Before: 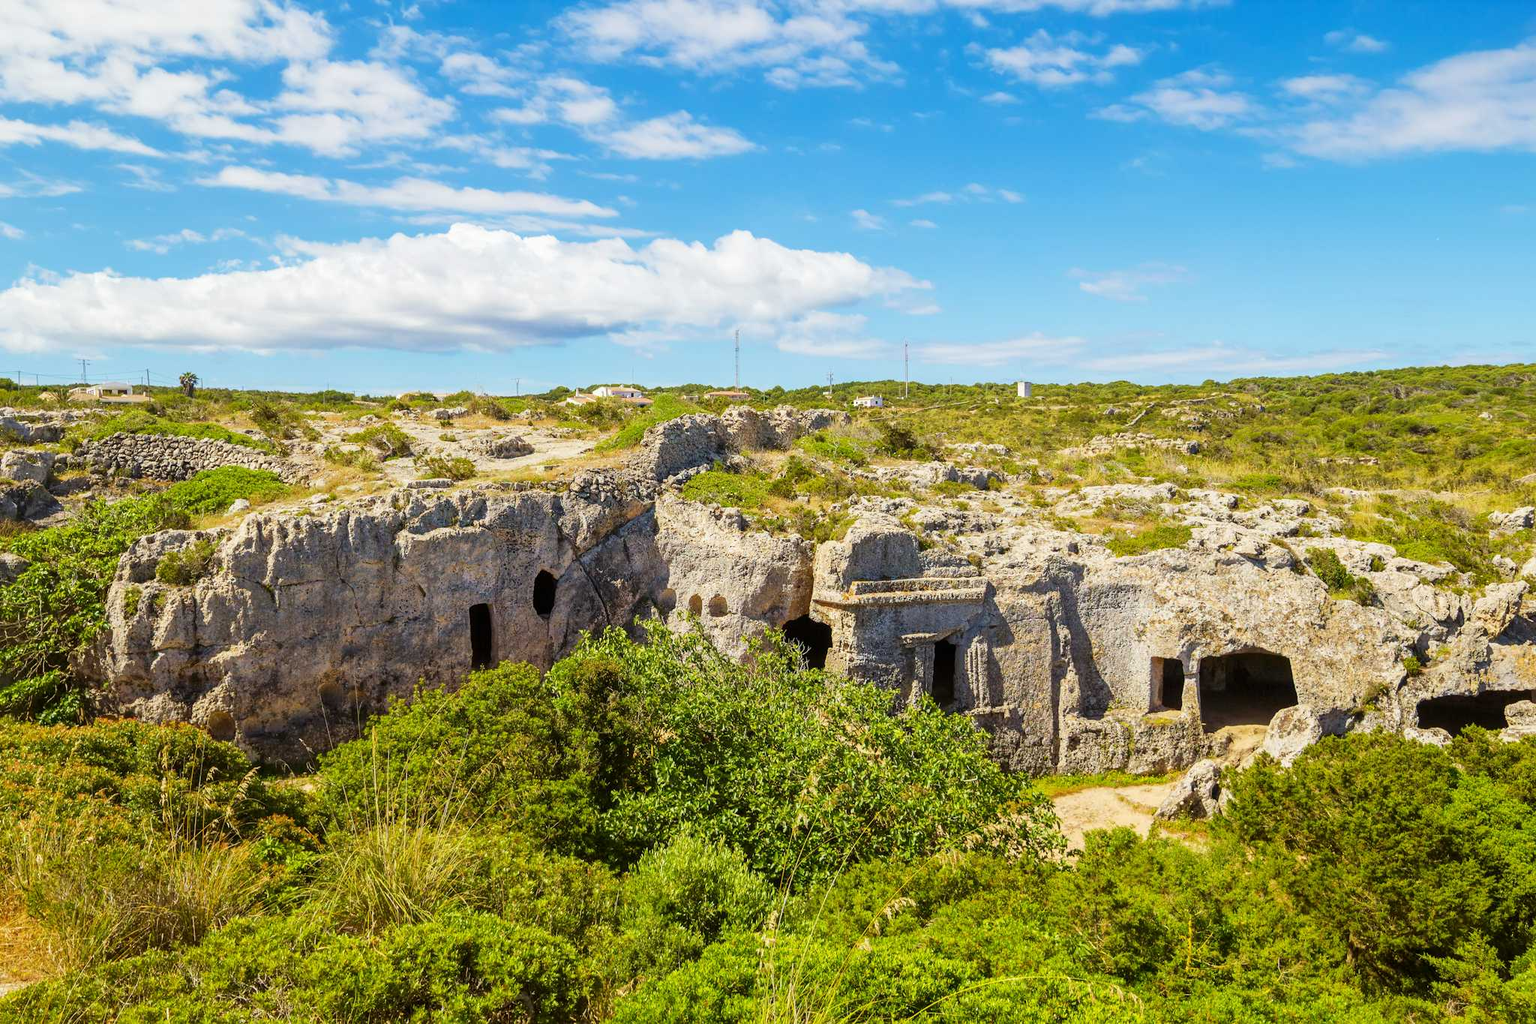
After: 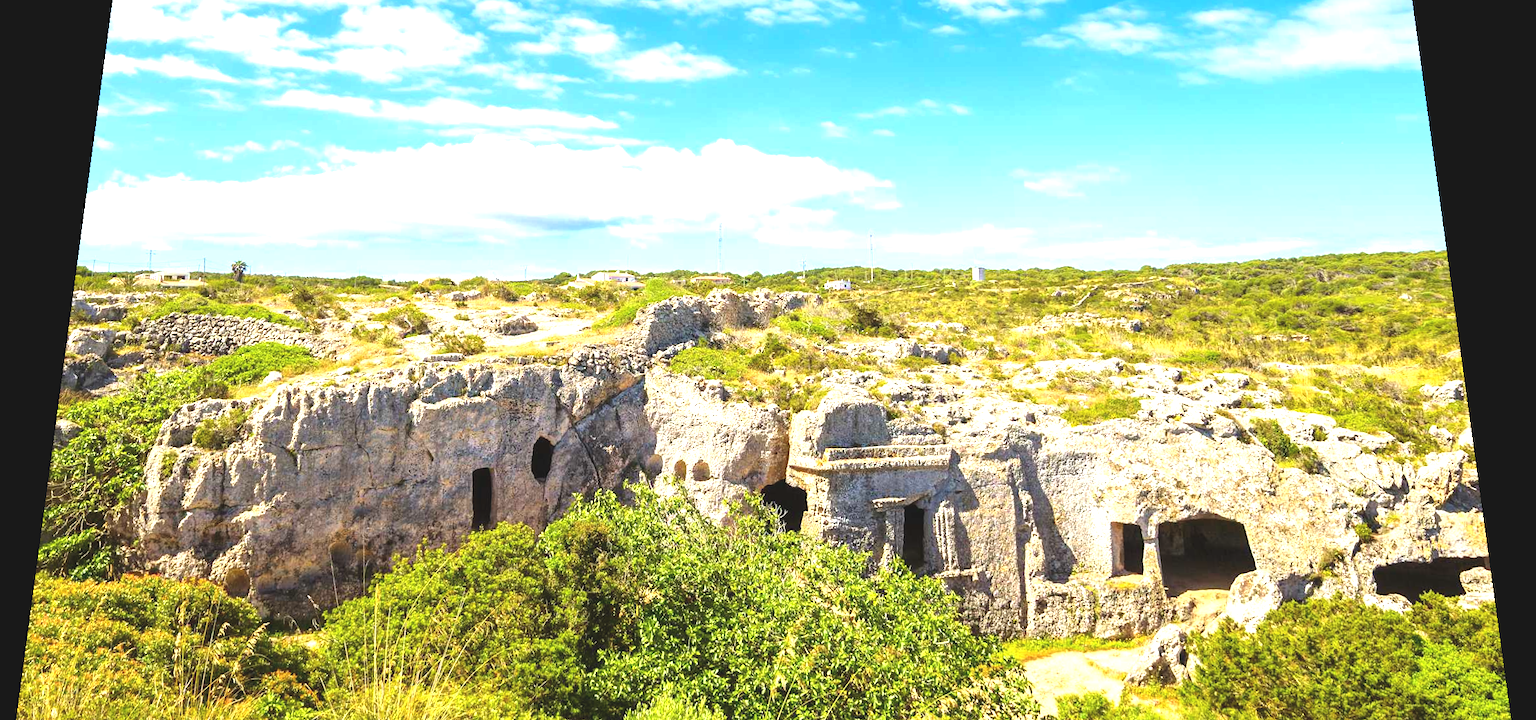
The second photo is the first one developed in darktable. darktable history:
rotate and perspective: rotation 0.128°, lens shift (vertical) -0.181, lens shift (horizontal) -0.044, shear 0.001, automatic cropping off
crop: left 0.387%, top 5.469%, bottom 19.809%
exposure: black level correction -0.005, exposure 1 EV, compensate highlight preservation false
